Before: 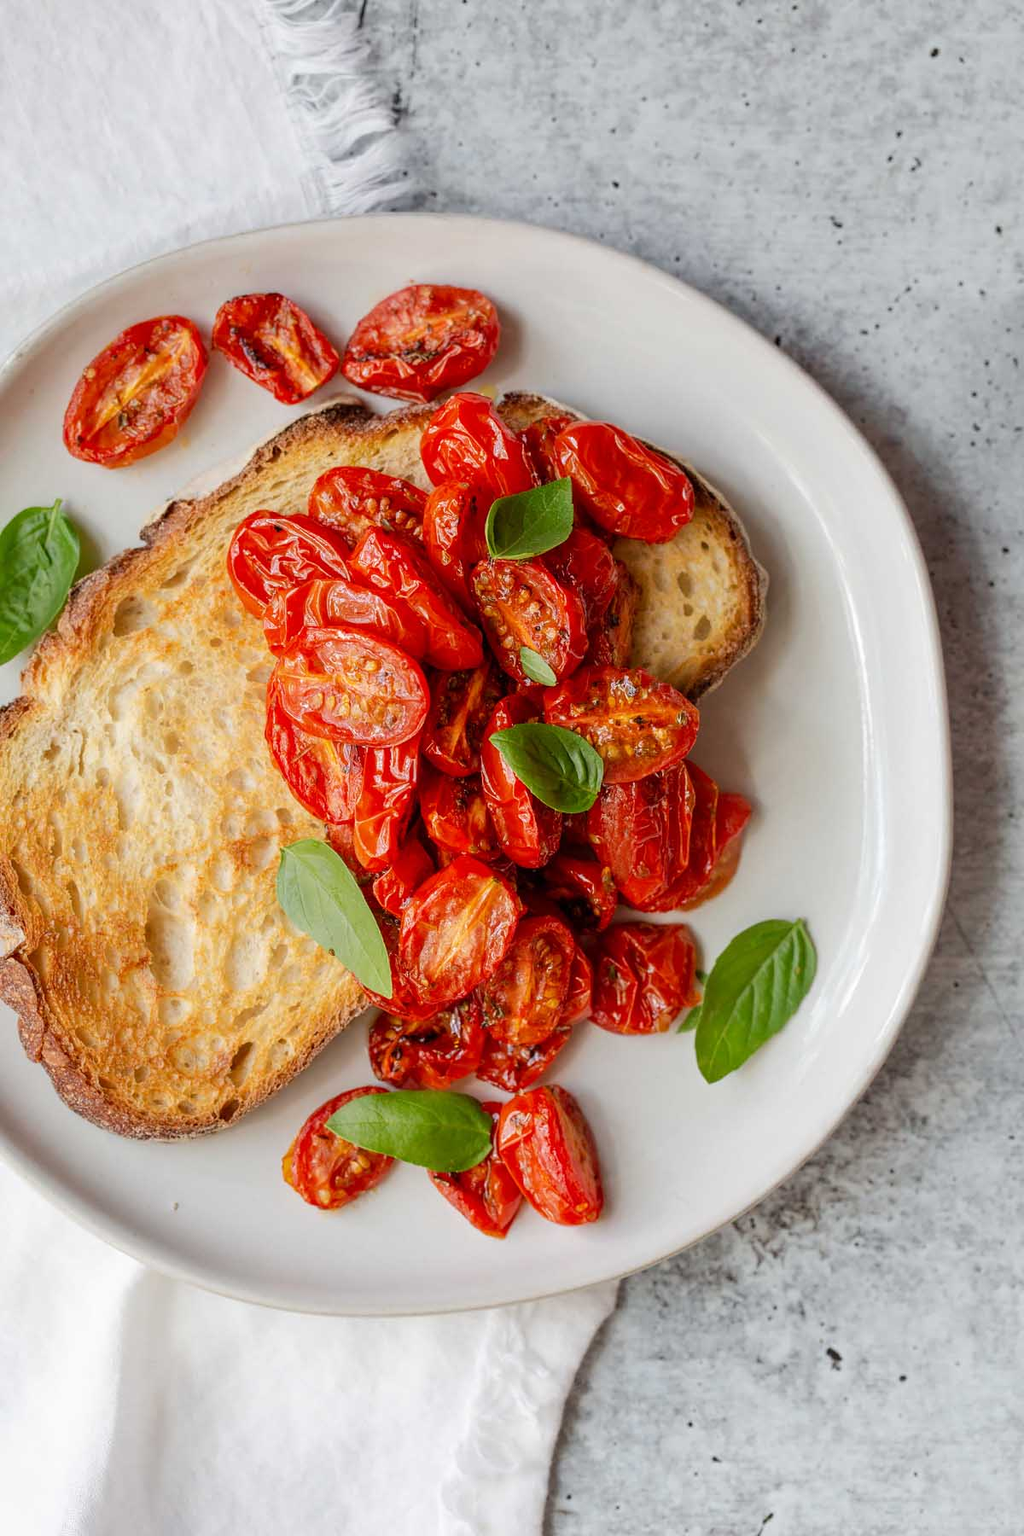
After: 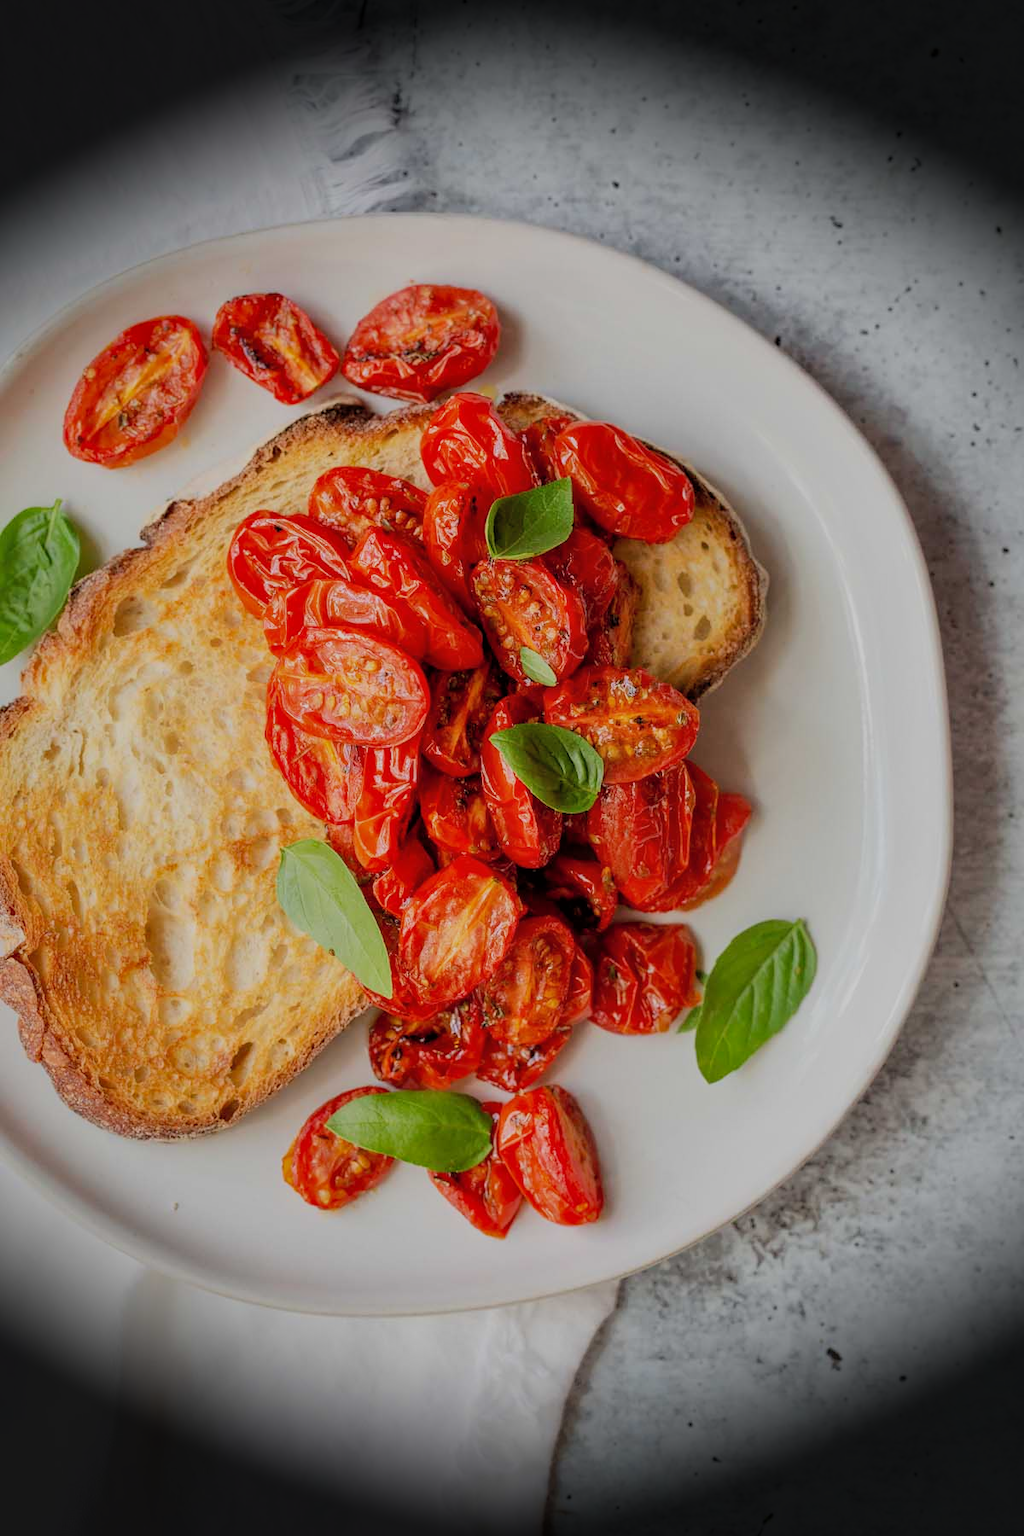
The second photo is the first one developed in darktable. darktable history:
filmic rgb: black relative exposure -7.65 EV, white relative exposure 4.56 EV, threshold 5.96 EV, hardness 3.61, color science v6 (2022), iterations of high-quality reconstruction 0, enable highlight reconstruction true
vignetting: fall-off start 90.62%, fall-off radius 39.24%, brightness -0.984, saturation 0.493, width/height ratio 1.222, shape 1.3, dithering 16-bit output
shadows and highlights: on, module defaults
